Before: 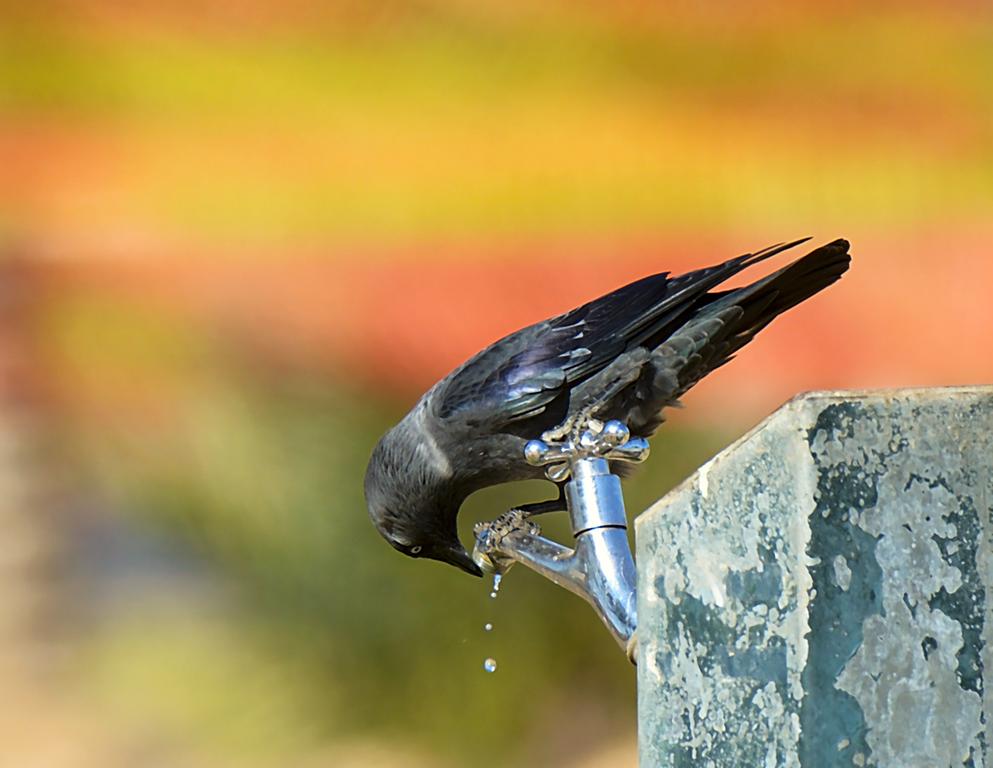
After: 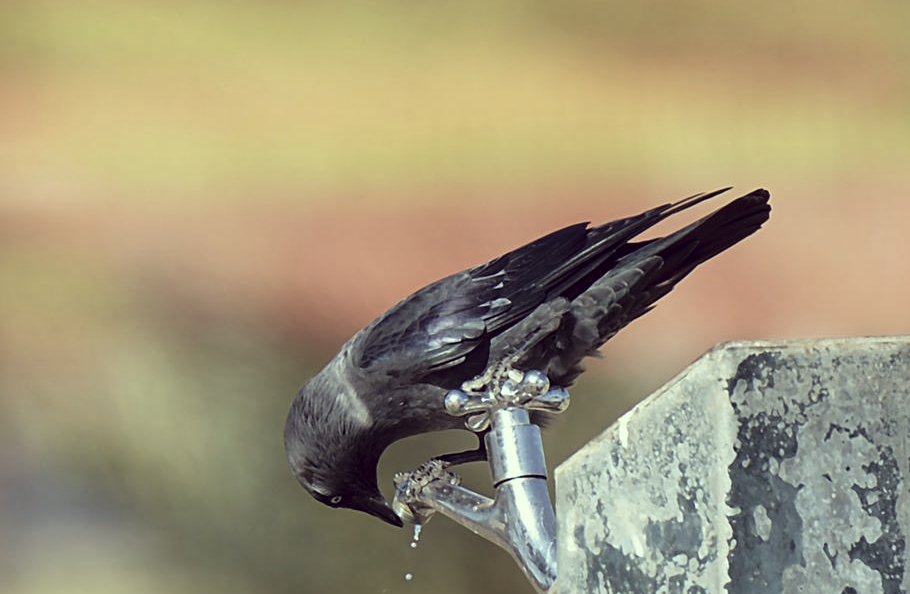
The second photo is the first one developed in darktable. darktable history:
color correction: highlights a* -20.17, highlights b* 20.27, shadows a* 20.03, shadows b* -20.46, saturation 0.43
crop: left 8.155%, top 6.611%, bottom 15.385%
